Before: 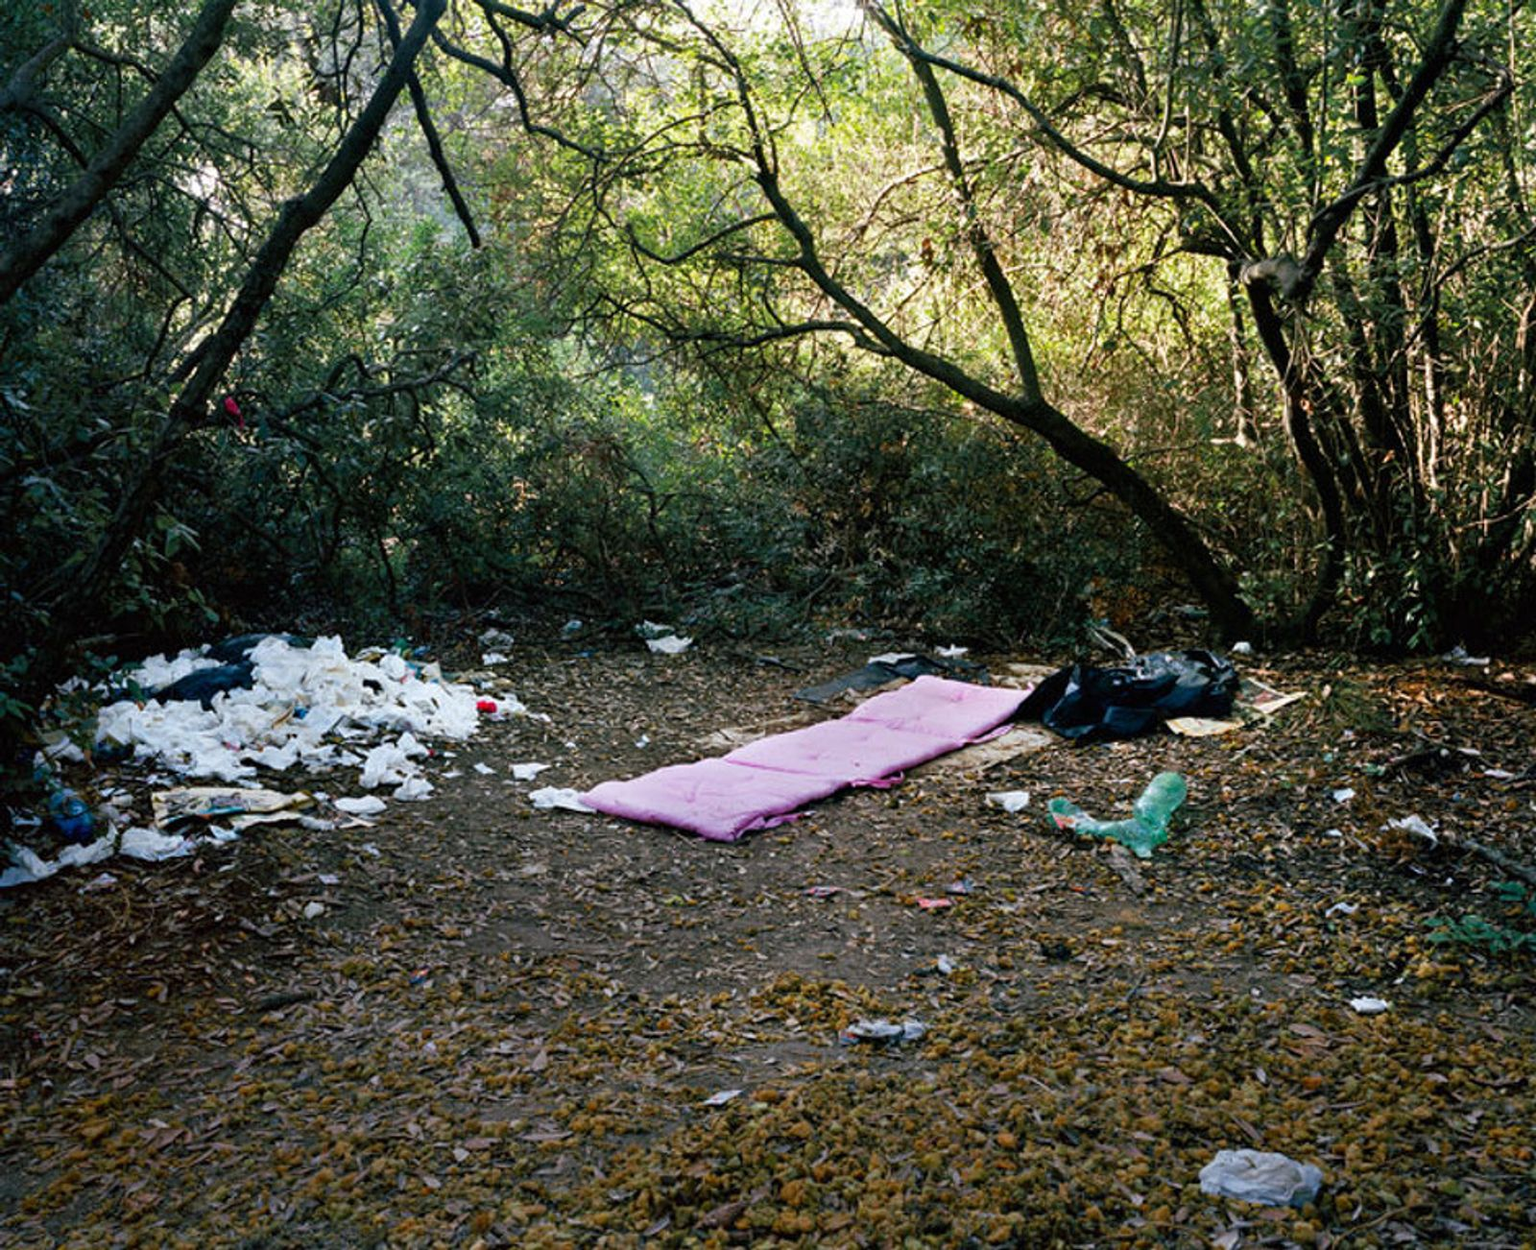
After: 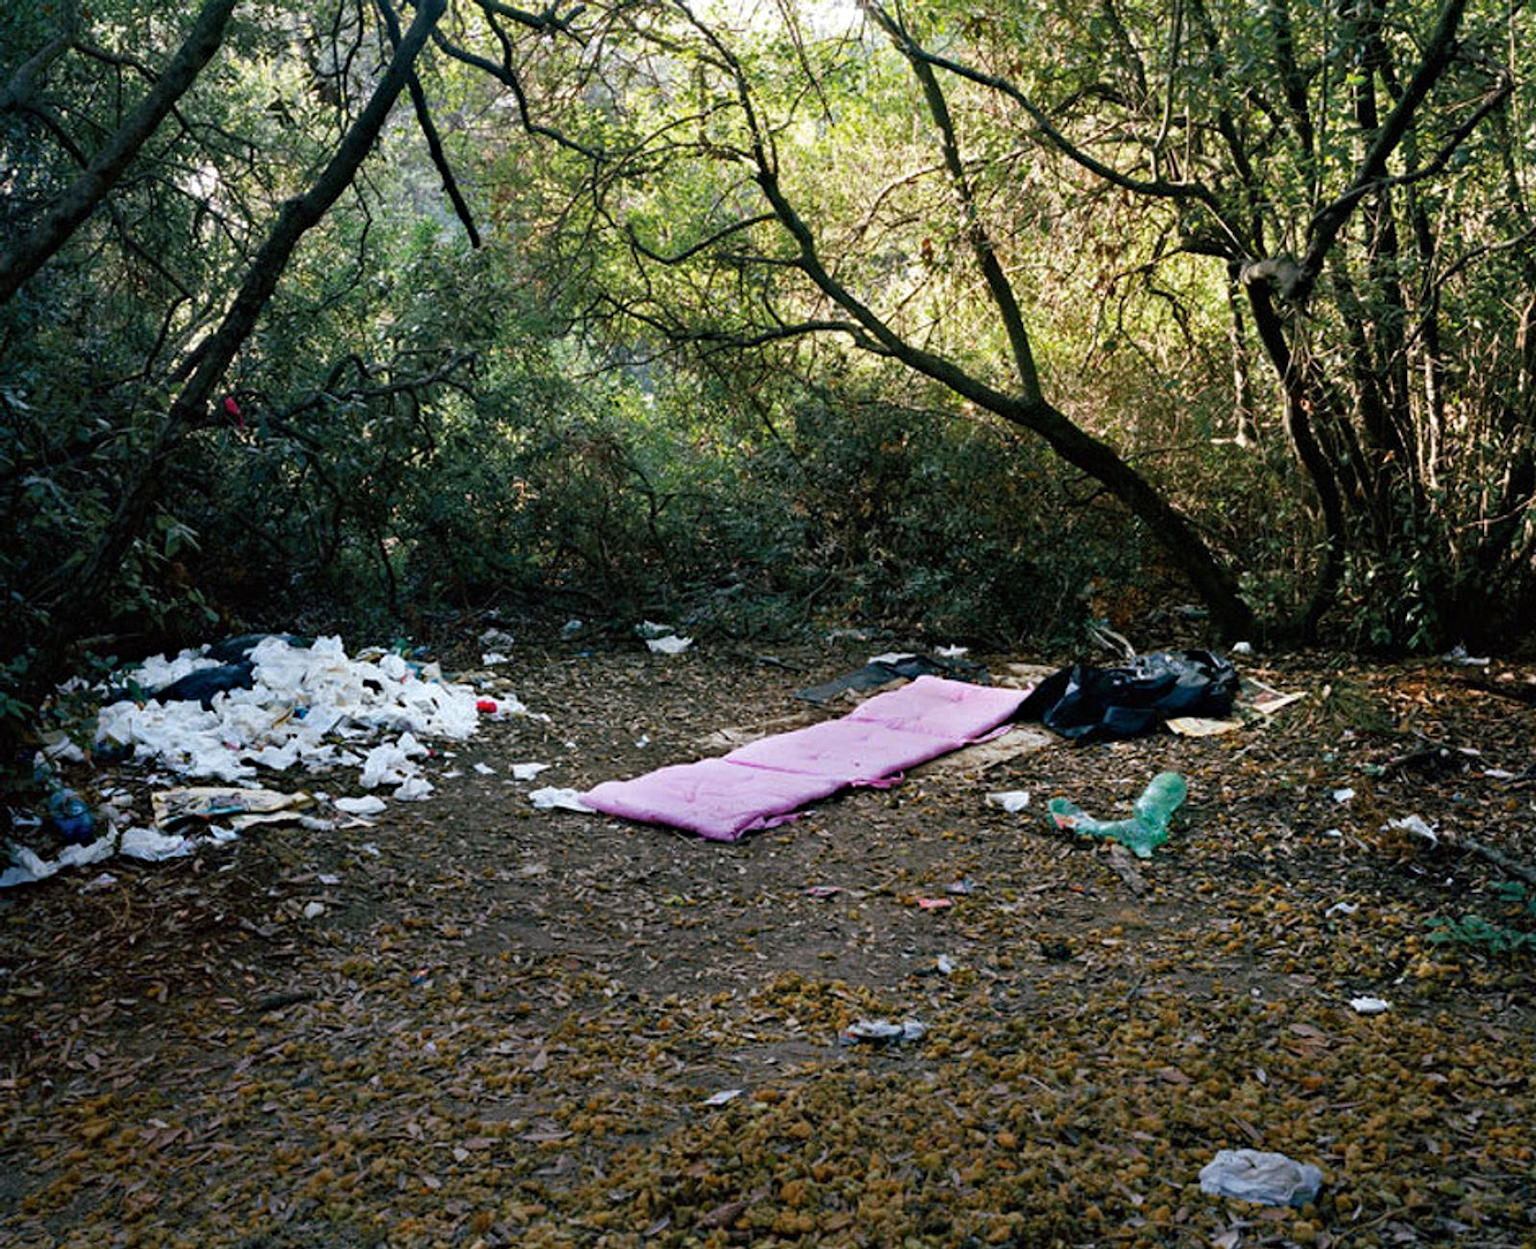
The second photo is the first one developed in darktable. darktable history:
color zones: curves: ch0 [(0, 0.613) (0.01, 0.613) (0.245, 0.448) (0.498, 0.529) (0.642, 0.665) (0.879, 0.777) (0.99, 0.613)]; ch1 [(0, 0) (0.143, 0) (0.286, 0) (0.429, 0) (0.571, 0) (0.714, 0) (0.857, 0)], mix -93.41%
haze removal: compatibility mode true, adaptive false
